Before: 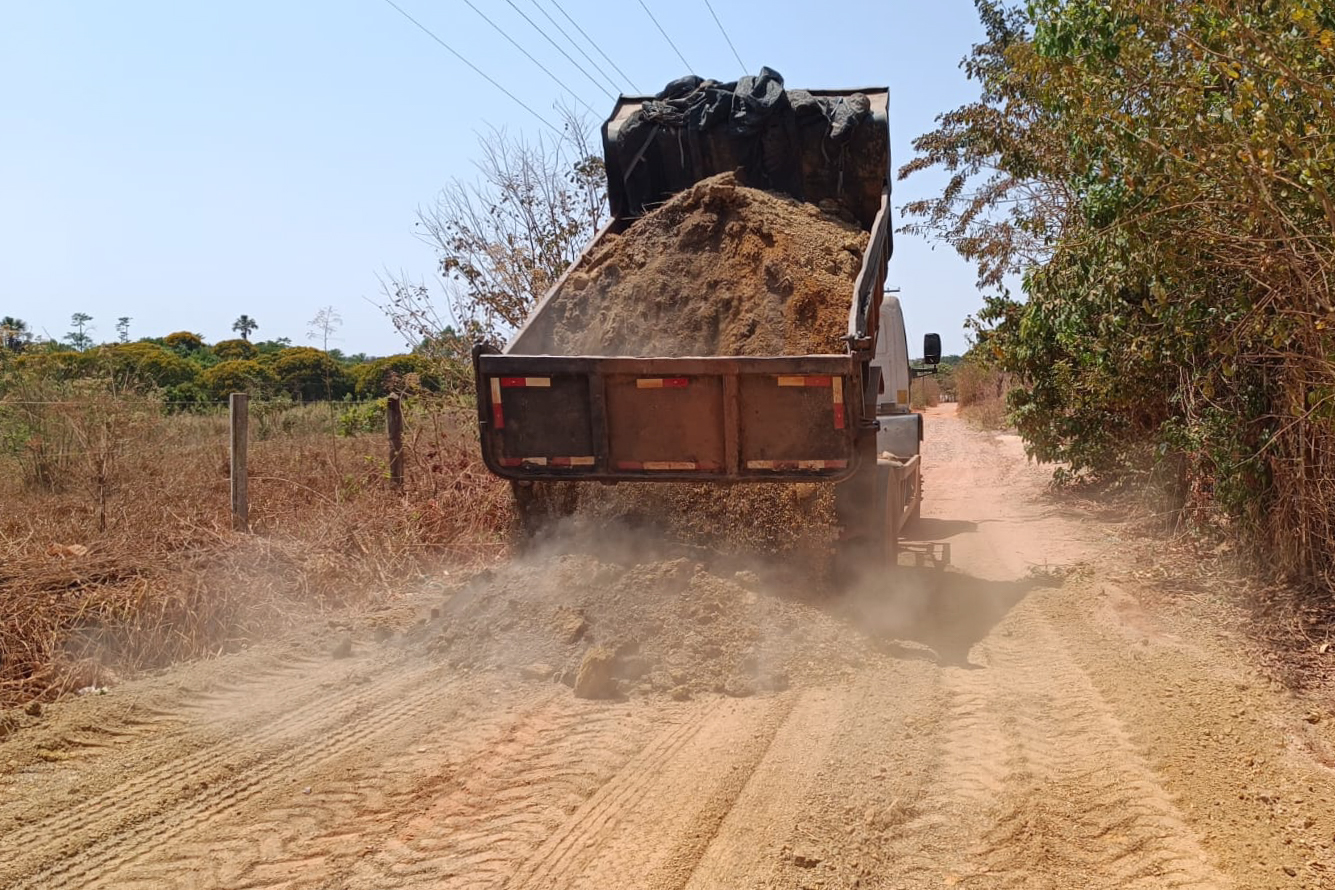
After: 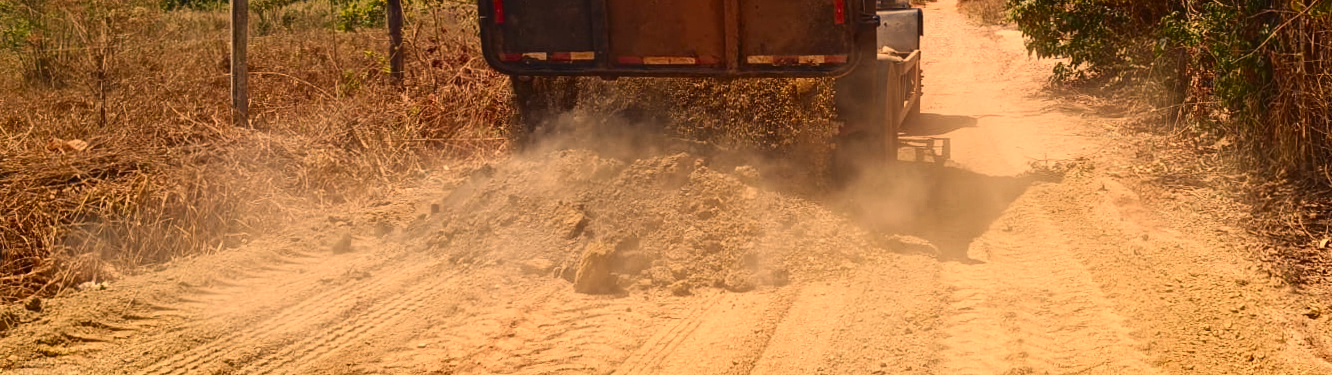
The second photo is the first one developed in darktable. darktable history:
crop: top 45.551%, bottom 12.262%
contrast brightness saturation: contrast 0.22
color correction: highlights a* 15, highlights b* 31.55
color balance rgb: shadows lift › chroma 2%, shadows lift › hue 250°, power › hue 326.4°, highlights gain › chroma 2%, highlights gain › hue 64.8°, global offset › luminance 0.5%, global offset › hue 58.8°, perceptual saturation grading › highlights -25%, perceptual saturation grading › shadows 30%, global vibrance 15%
